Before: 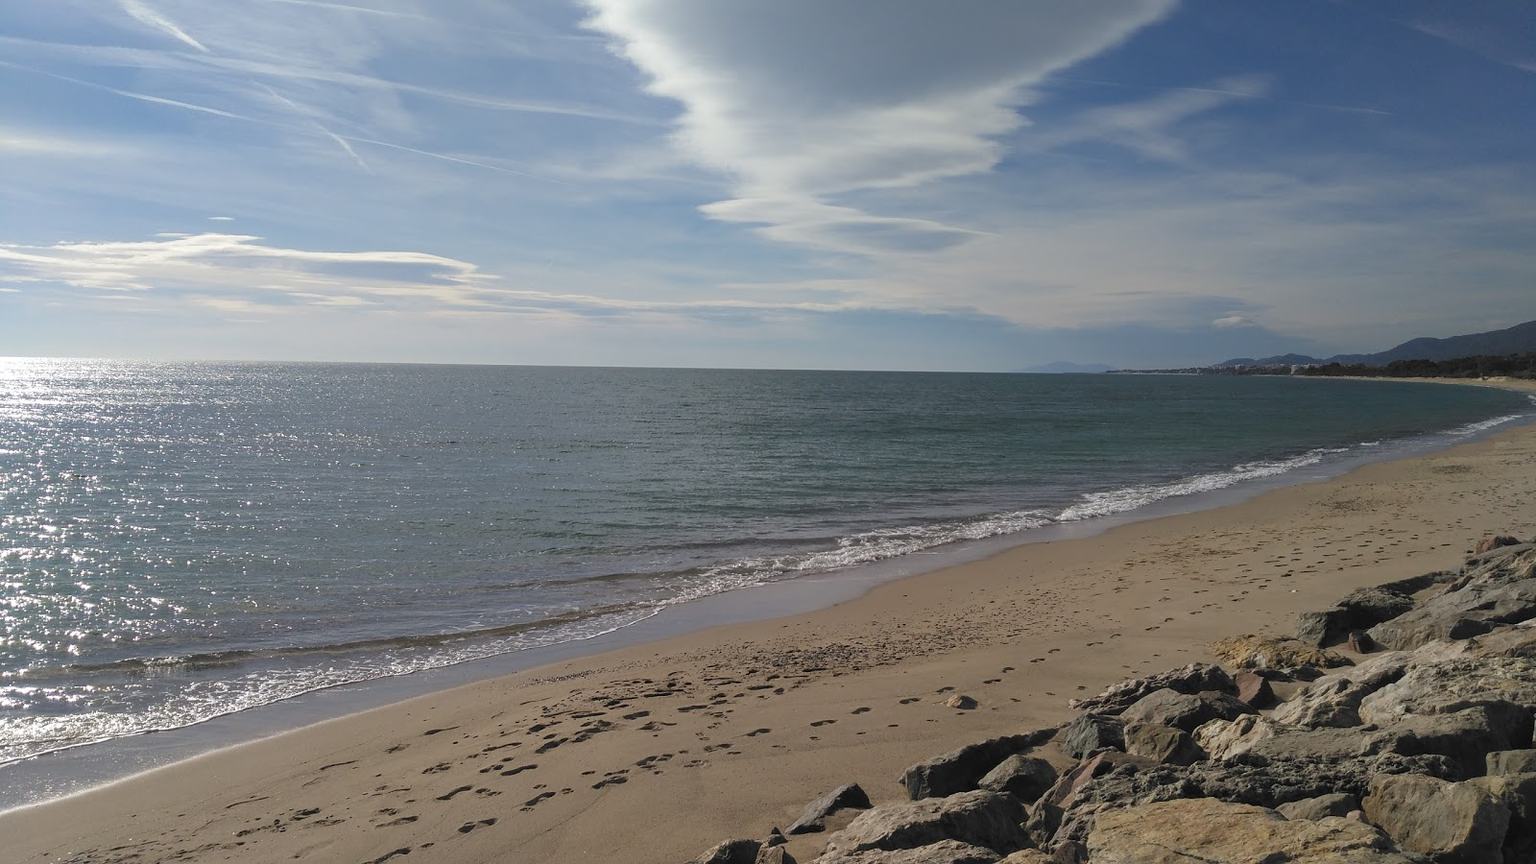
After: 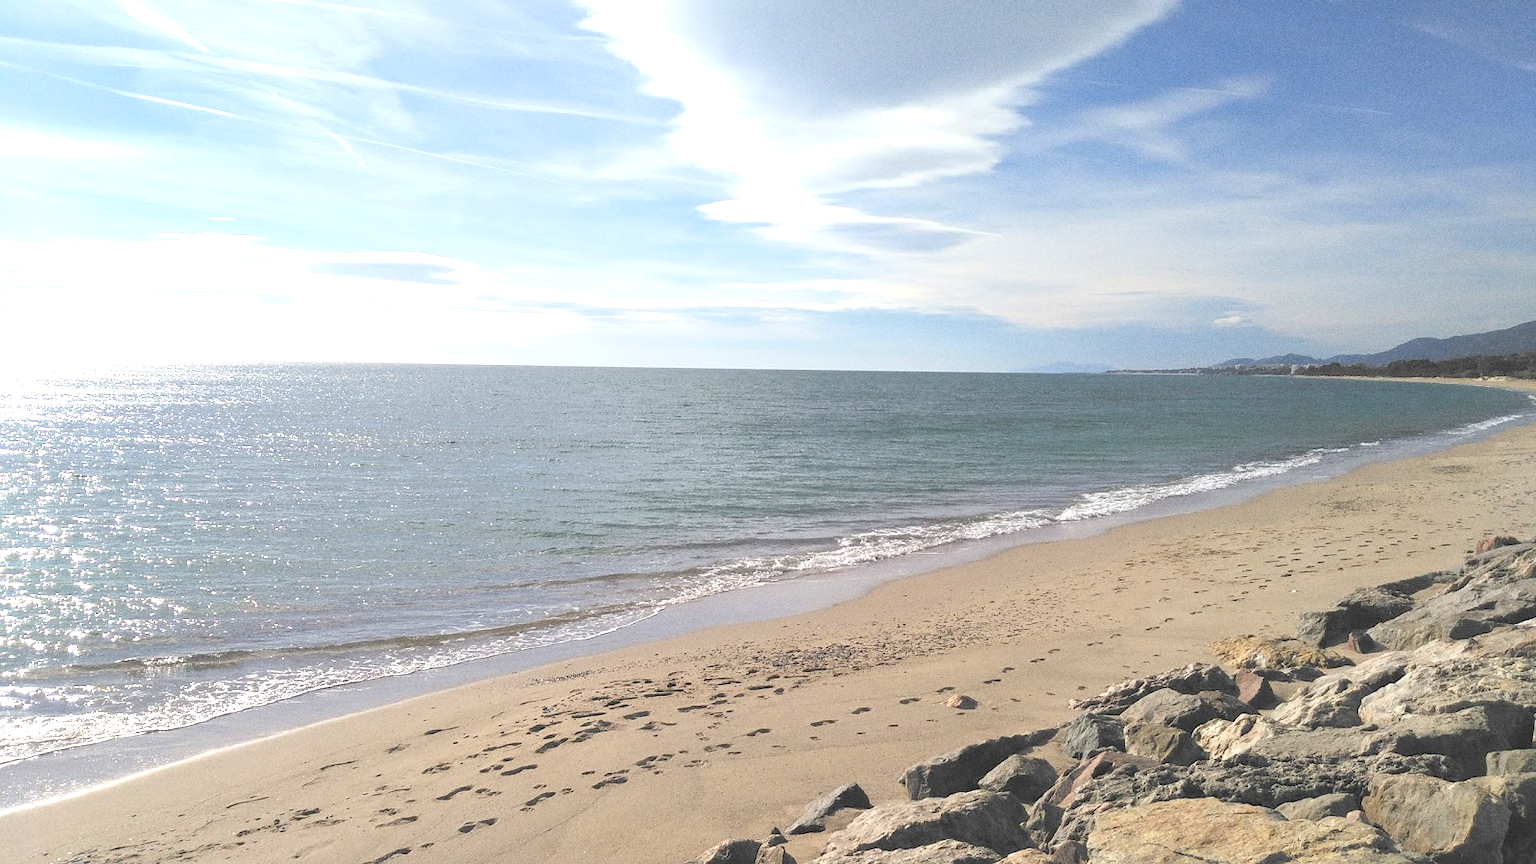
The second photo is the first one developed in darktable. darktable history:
exposure: exposure 1.5 EV, compensate highlight preservation false
grain: coarseness 3.21 ISO
contrast brightness saturation: contrast -0.15, brightness 0.05, saturation -0.12
